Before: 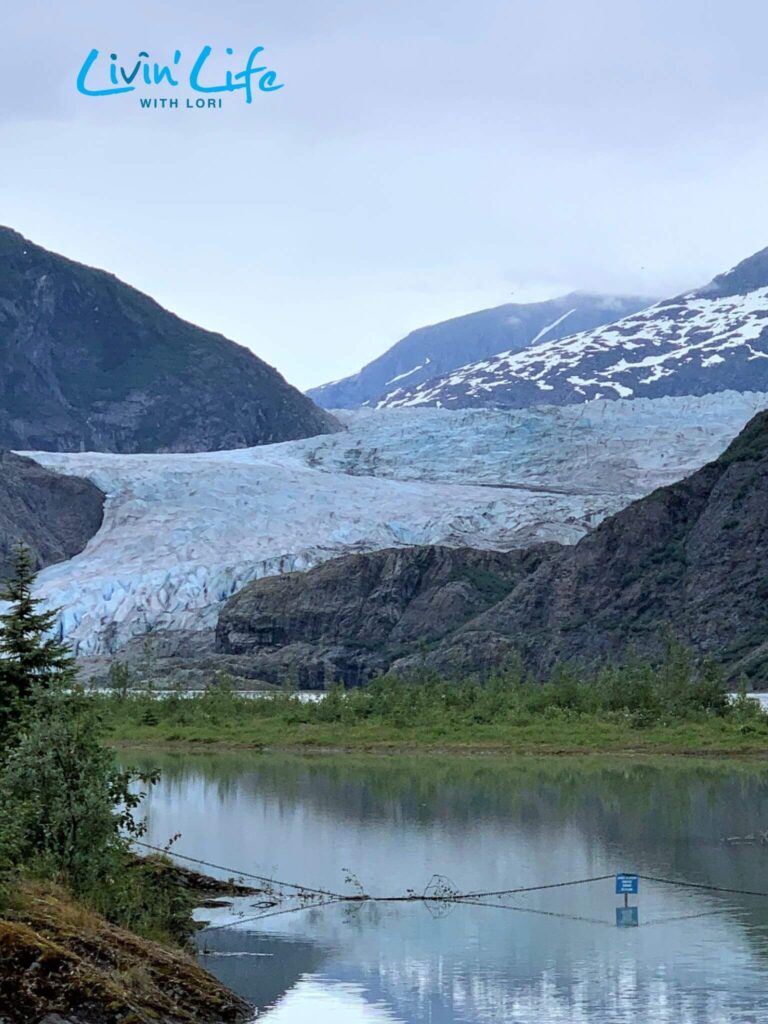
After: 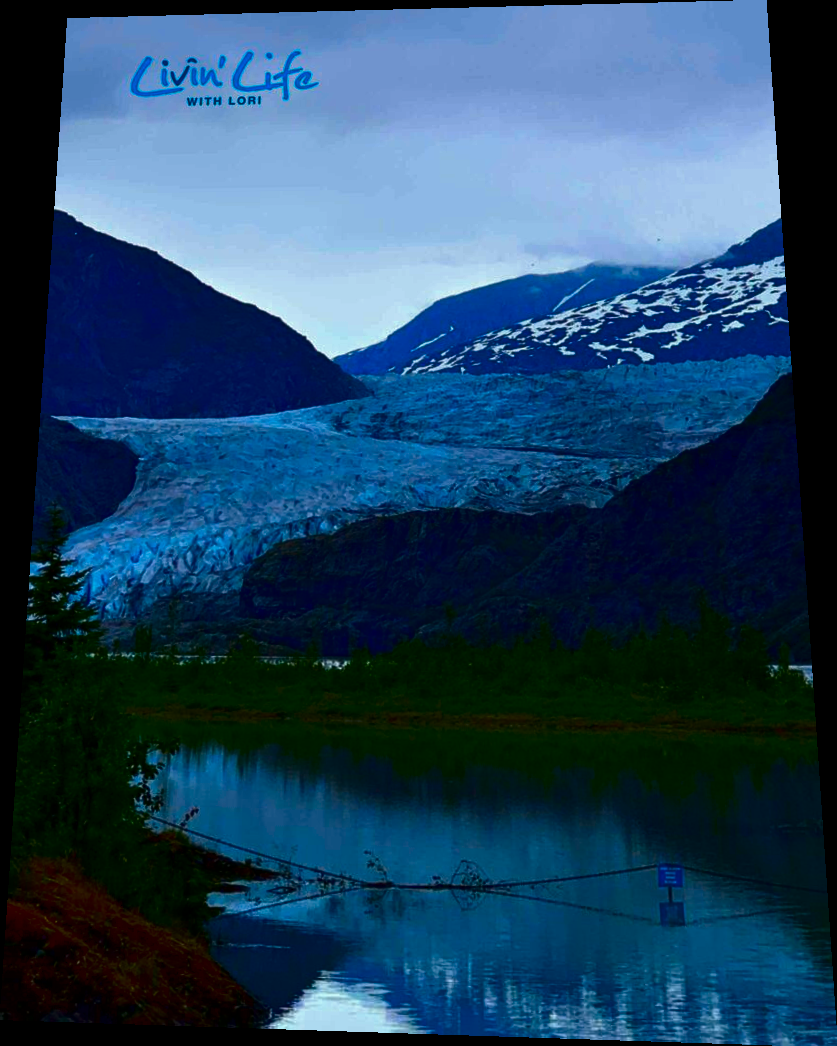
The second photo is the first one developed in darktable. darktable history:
color contrast: green-magenta contrast 0.96
contrast brightness saturation: brightness -1, saturation 1
rotate and perspective: rotation 0.128°, lens shift (vertical) -0.181, lens shift (horizontal) -0.044, shear 0.001, automatic cropping off
